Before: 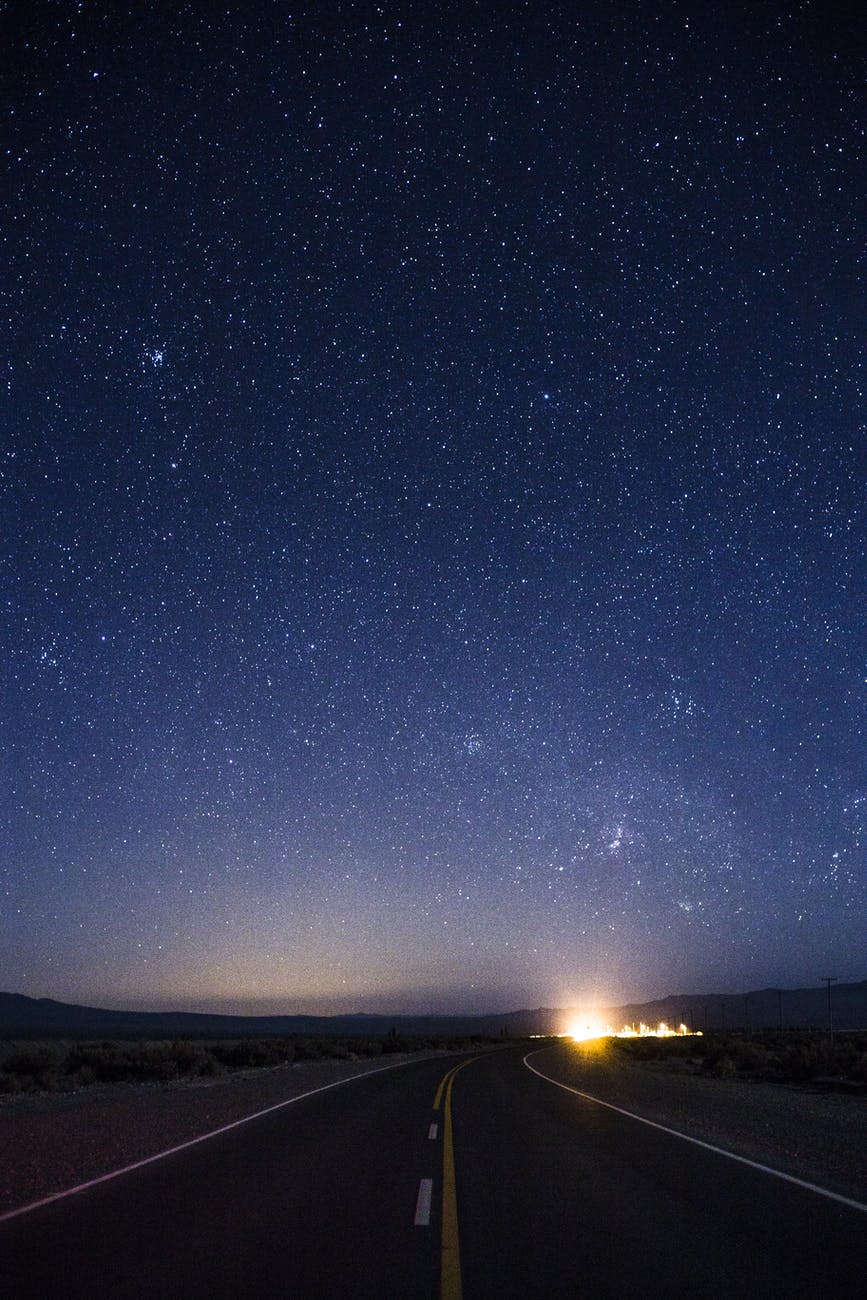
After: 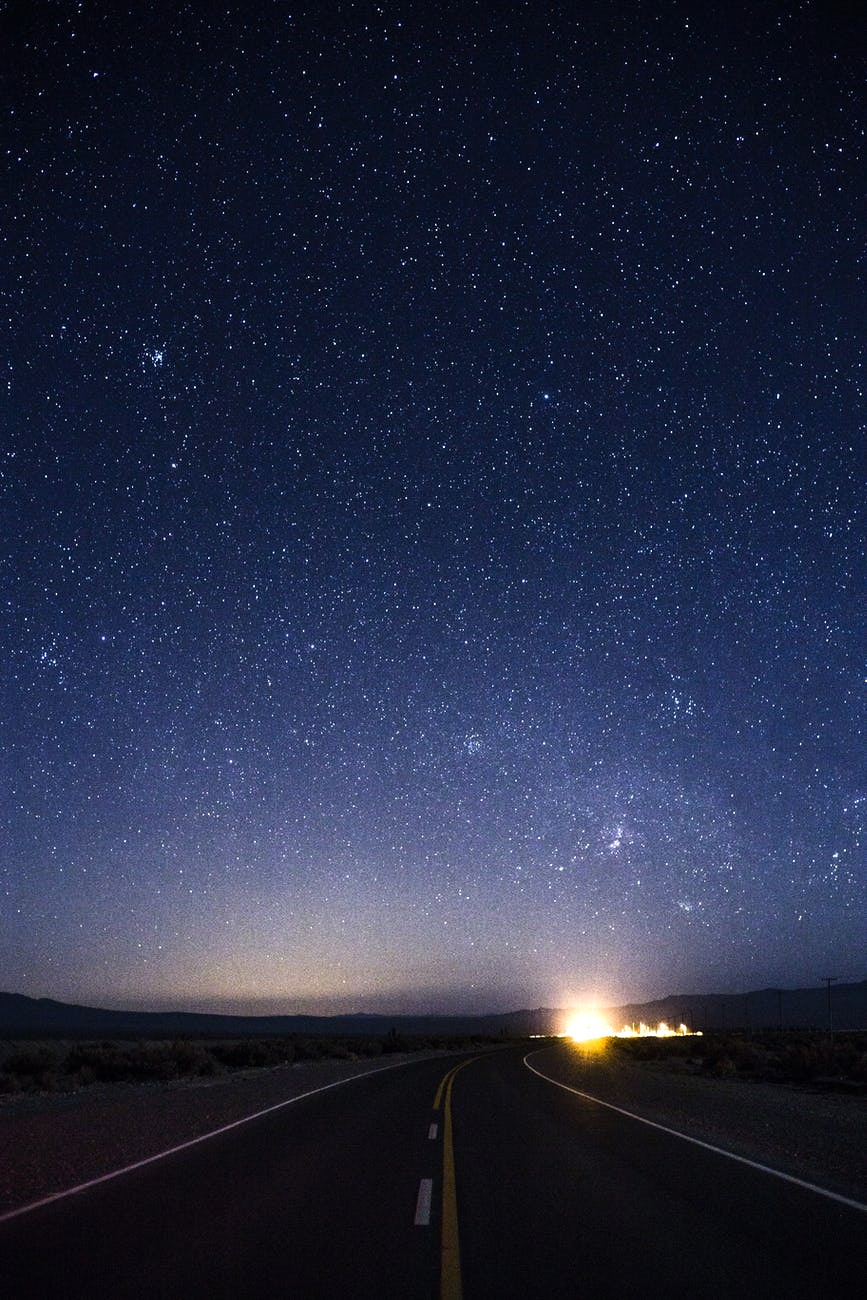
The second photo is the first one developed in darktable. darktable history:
tone equalizer: -8 EV -0.421 EV, -7 EV -0.365 EV, -6 EV -0.335 EV, -5 EV -0.256 EV, -3 EV 0.204 EV, -2 EV 0.358 EV, -1 EV 0.399 EV, +0 EV 0.408 EV, edges refinement/feathering 500, mask exposure compensation -1.57 EV, preserve details no
